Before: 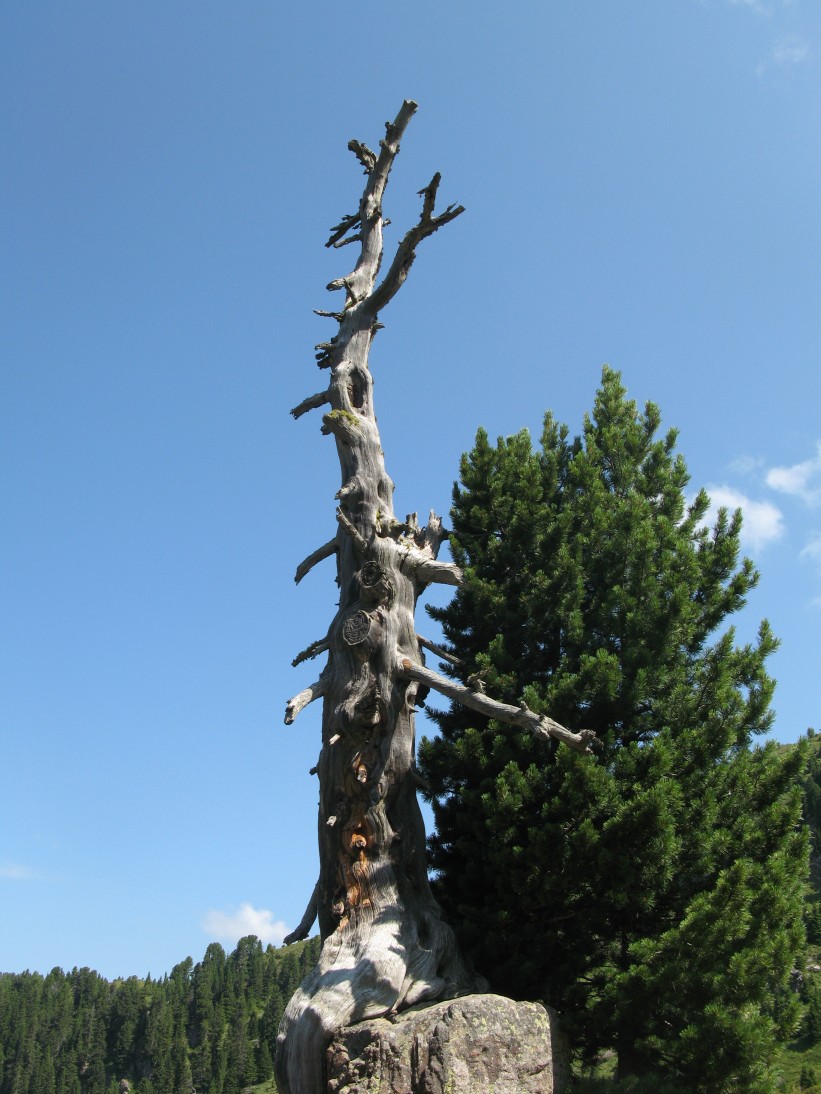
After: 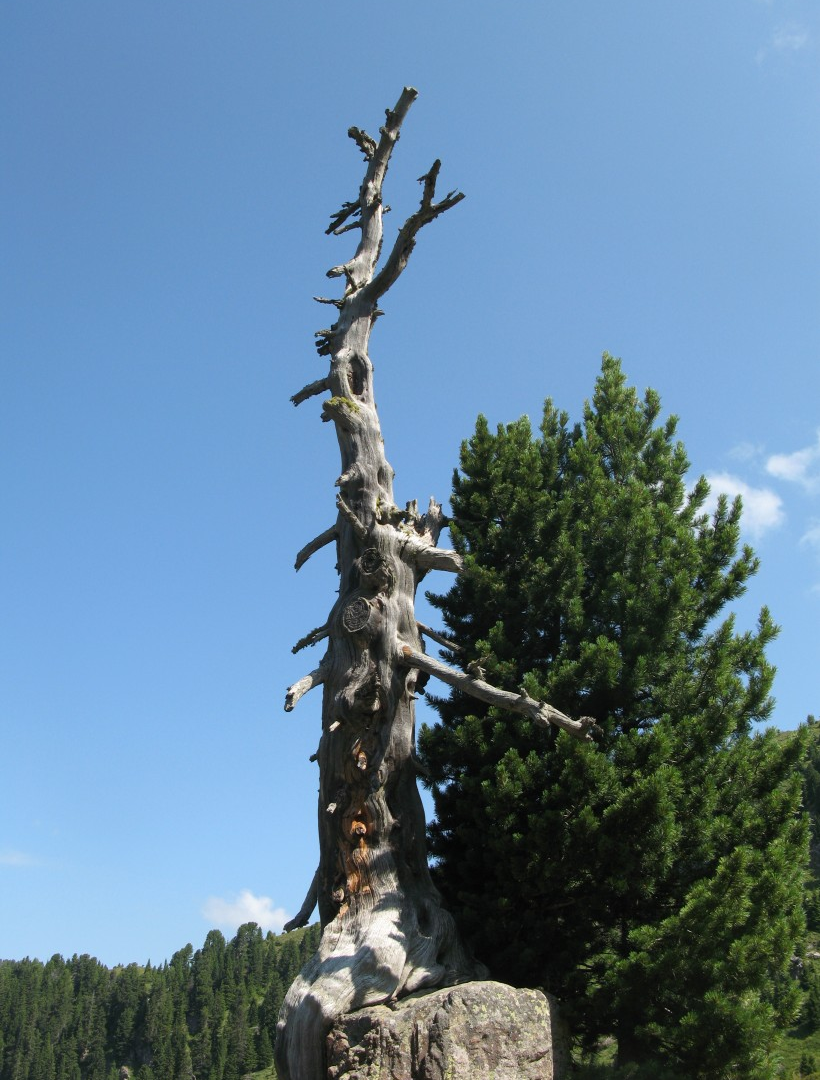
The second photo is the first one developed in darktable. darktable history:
crop: top 1.265%, right 0.086%
